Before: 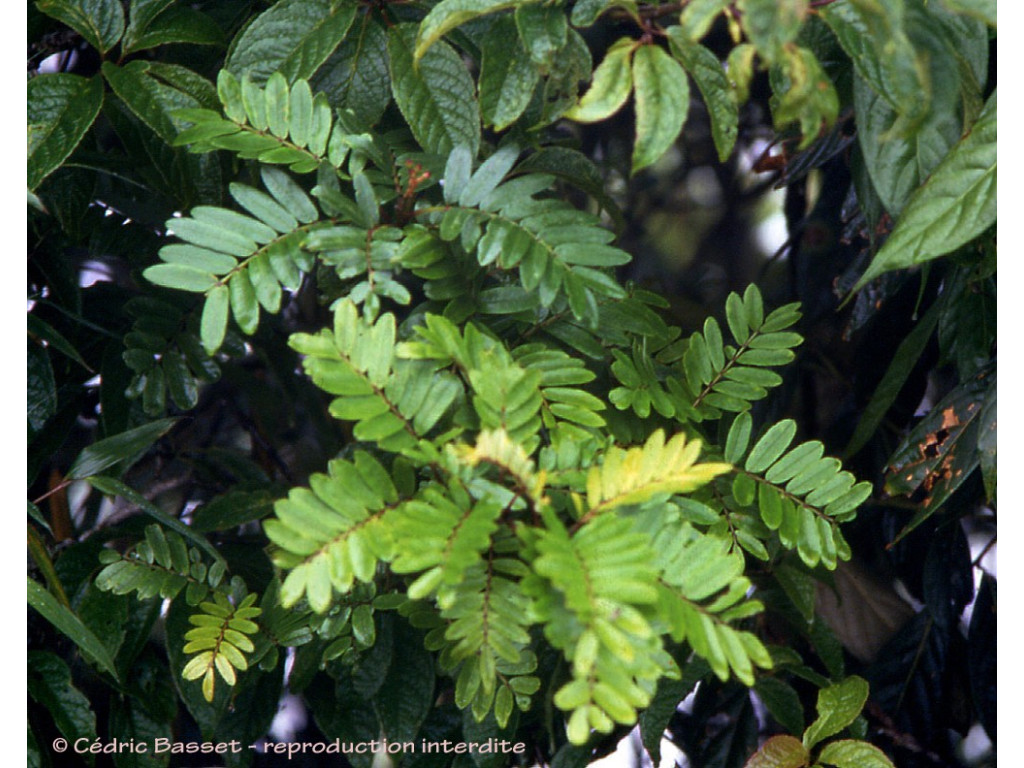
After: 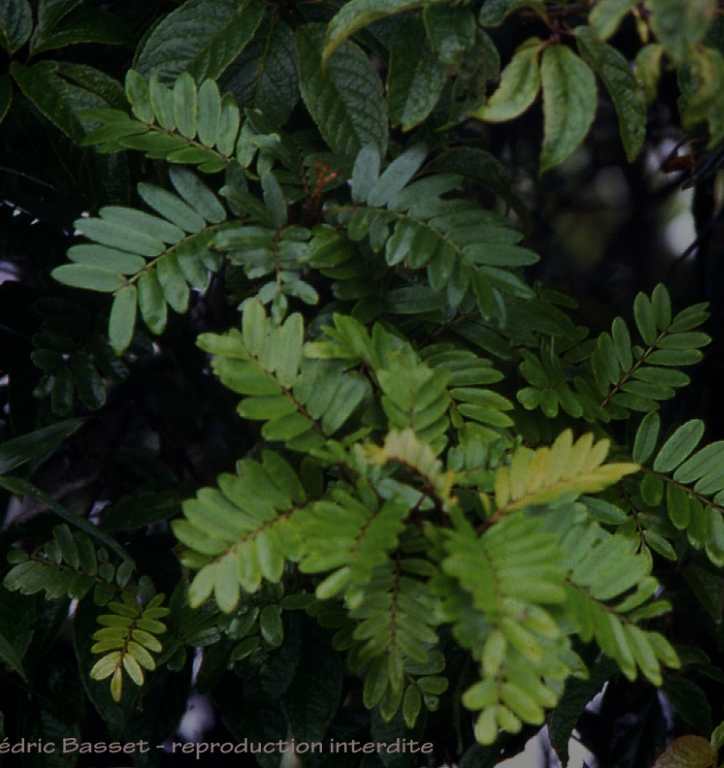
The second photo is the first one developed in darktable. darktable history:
crop and rotate: left 9.061%, right 20.142%
tone equalizer: -8 EV -2 EV, -7 EV -2 EV, -6 EV -2 EV, -5 EV -2 EV, -4 EV -2 EV, -3 EV -2 EV, -2 EV -2 EV, -1 EV -1.63 EV, +0 EV -2 EV
